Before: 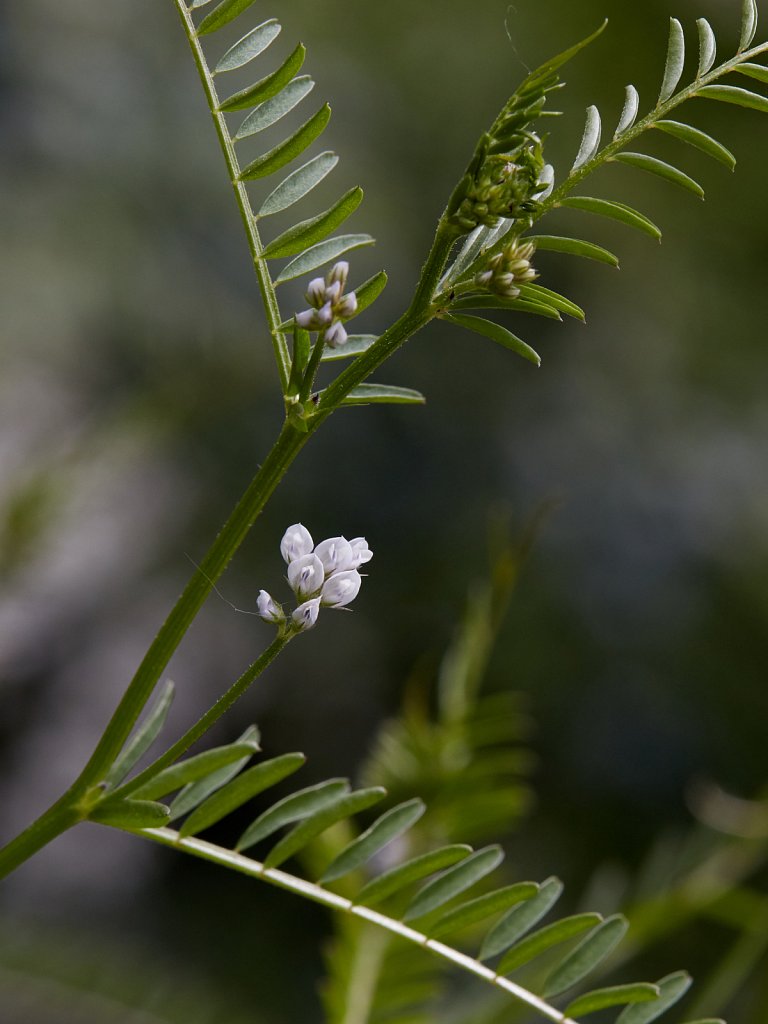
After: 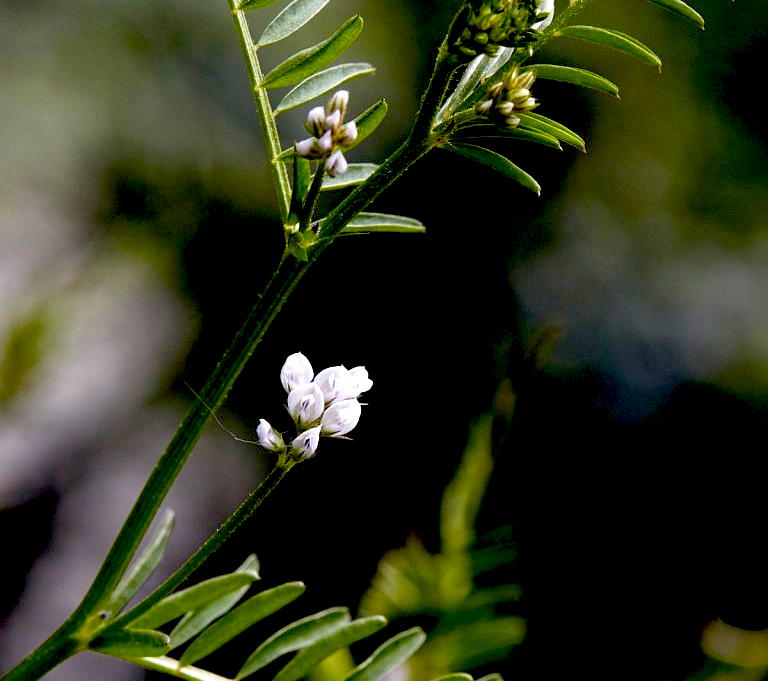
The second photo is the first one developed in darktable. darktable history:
exposure: black level correction 0.035, exposure 0.9 EV, compensate highlight preservation false
crop: top 16.727%, bottom 16.727%
